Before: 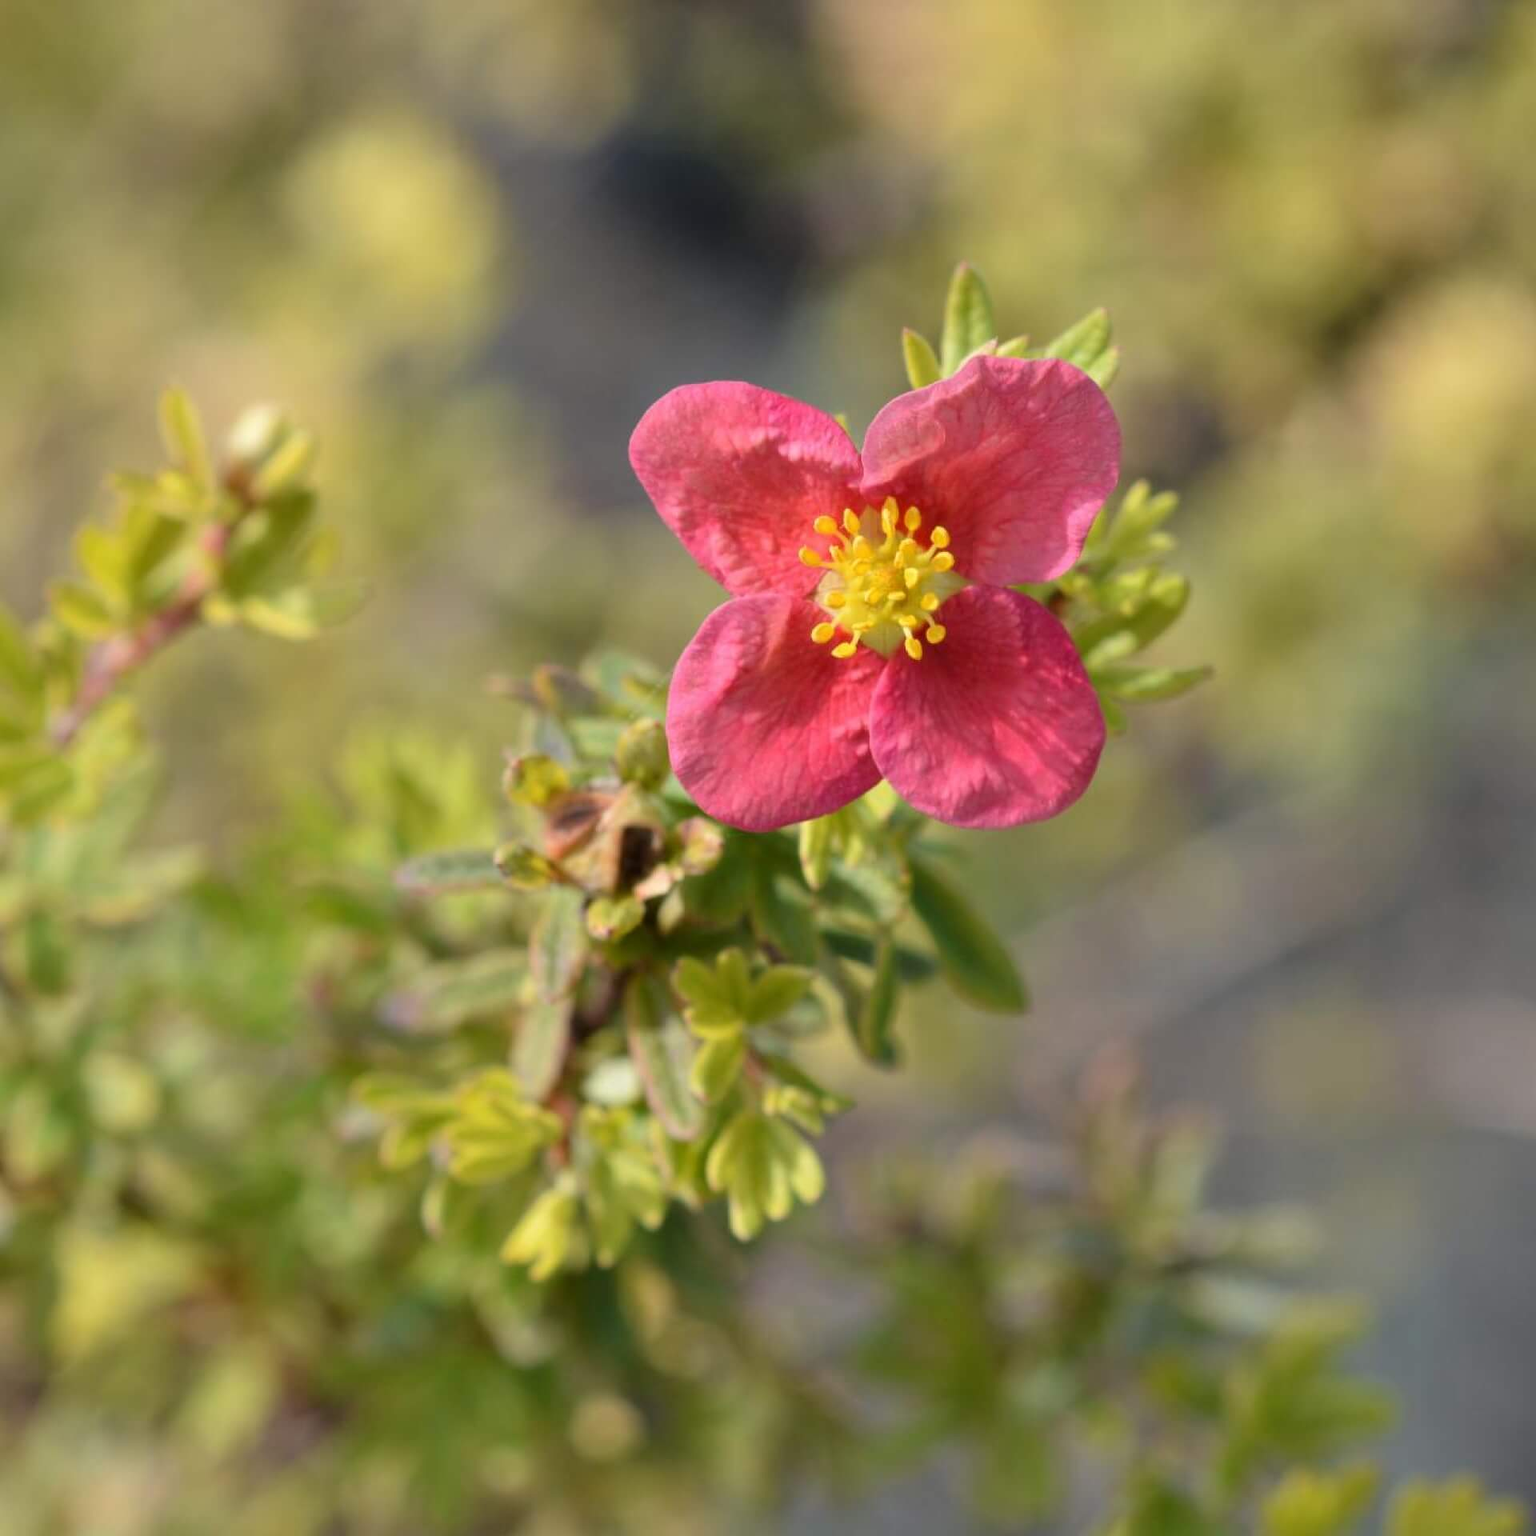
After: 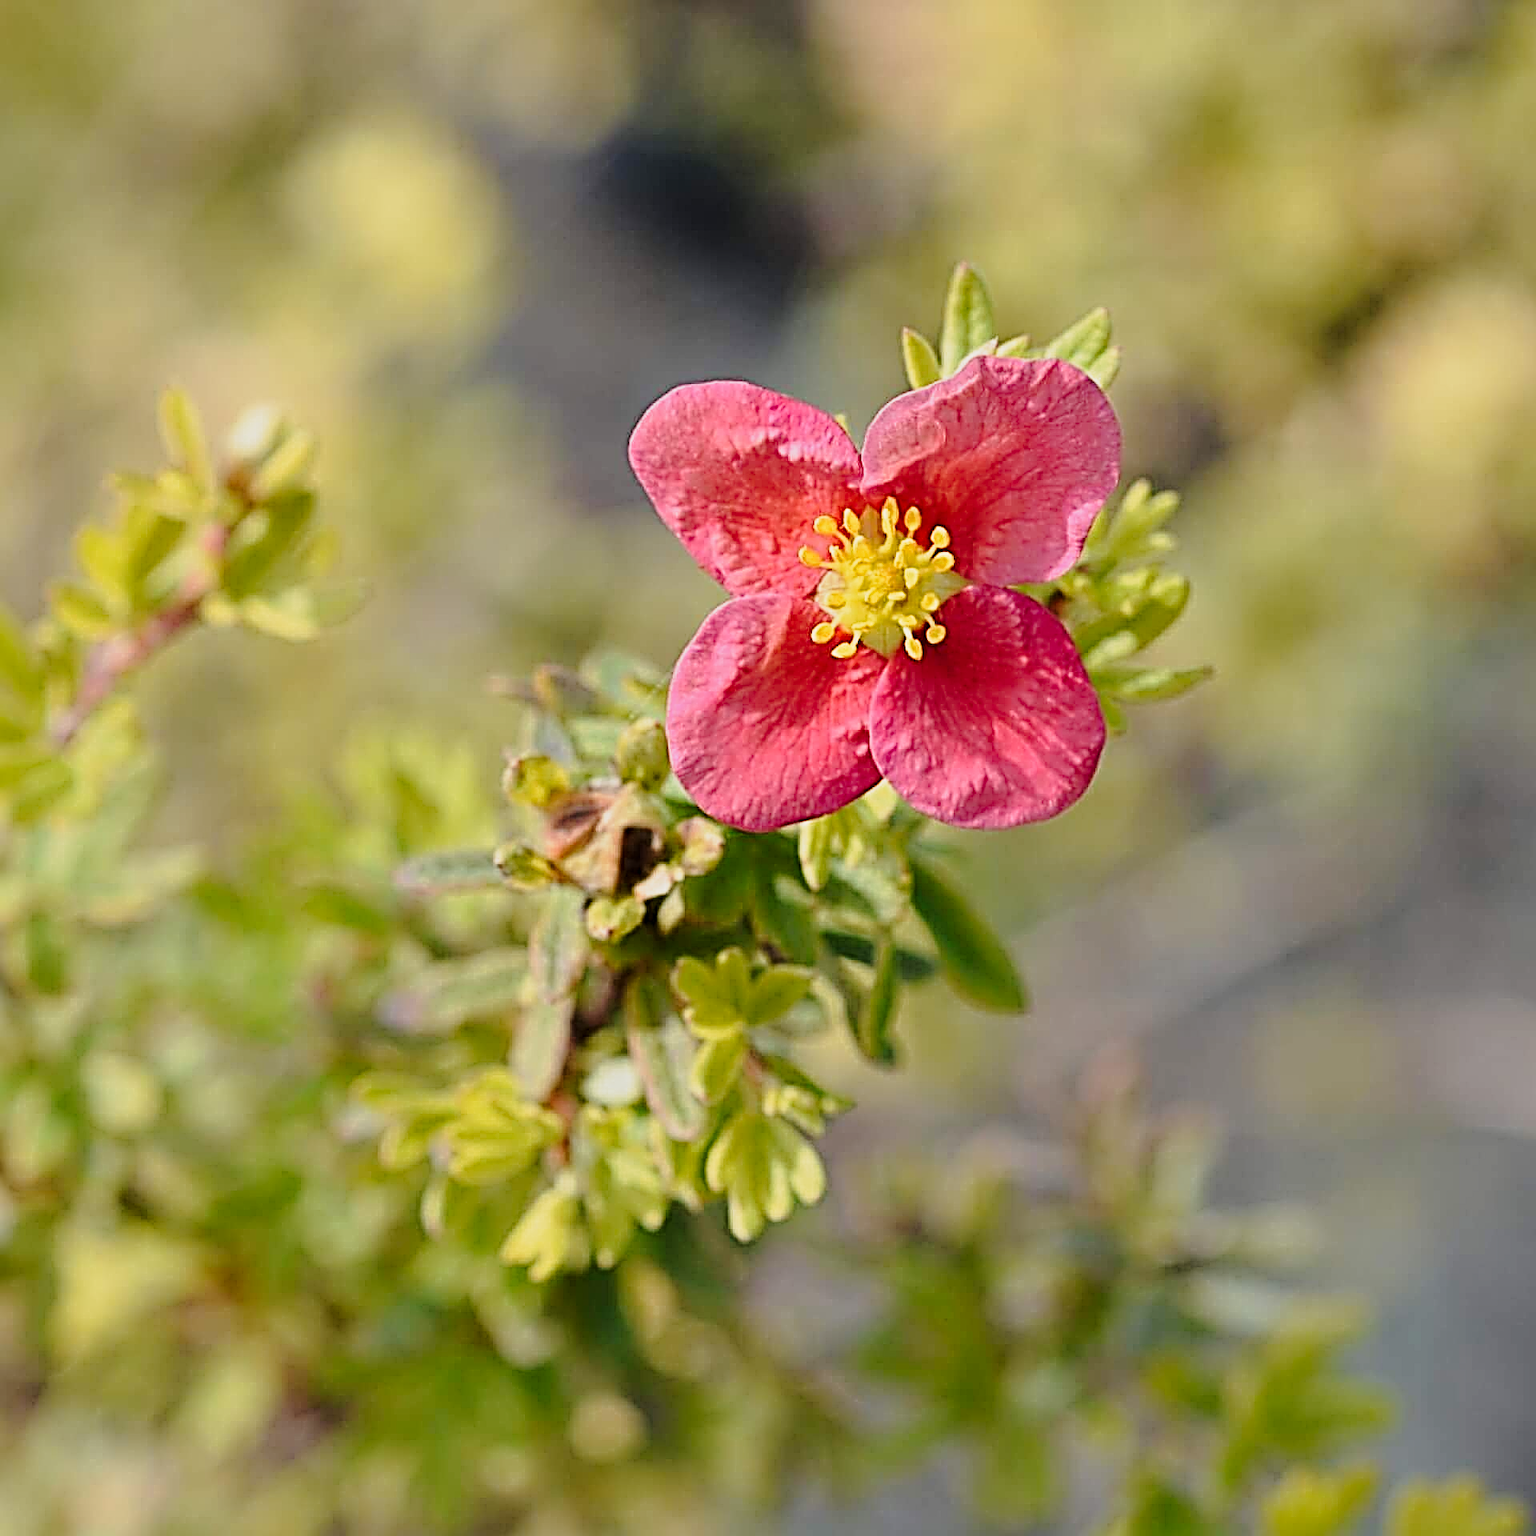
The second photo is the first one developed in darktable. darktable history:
sharpen: radius 4.002, amount 1.993
tone curve: curves: ch0 [(0.003, 0.003) (0.104, 0.069) (0.236, 0.218) (0.401, 0.443) (0.495, 0.55) (0.625, 0.67) (0.819, 0.841) (0.96, 0.899)]; ch1 [(0, 0) (0.161, 0.092) (0.37, 0.302) (0.424, 0.402) (0.45, 0.466) (0.495, 0.506) (0.573, 0.571) (0.638, 0.641) (0.751, 0.741) (1, 1)]; ch2 [(0, 0) (0.352, 0.403) (0.466, 0.443) (0.524, 0.501) (0.56, 0.556) (1, 1)], preserve colors none
